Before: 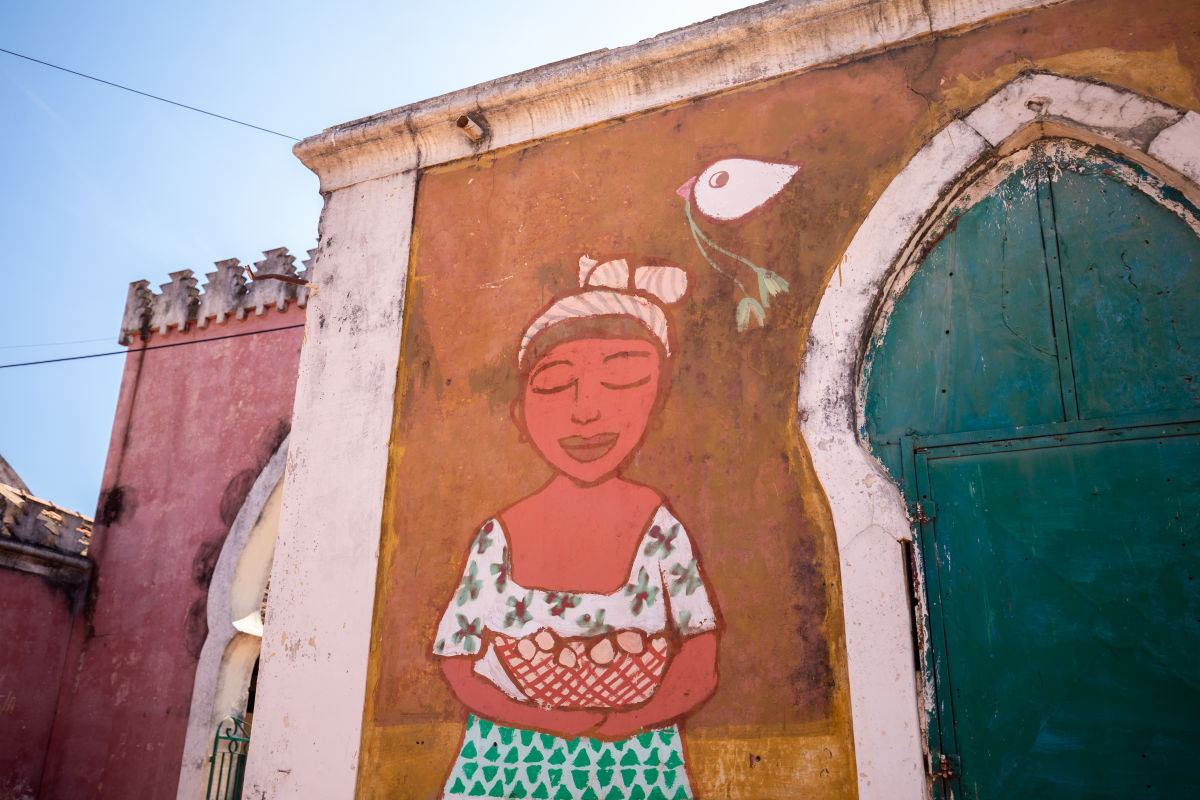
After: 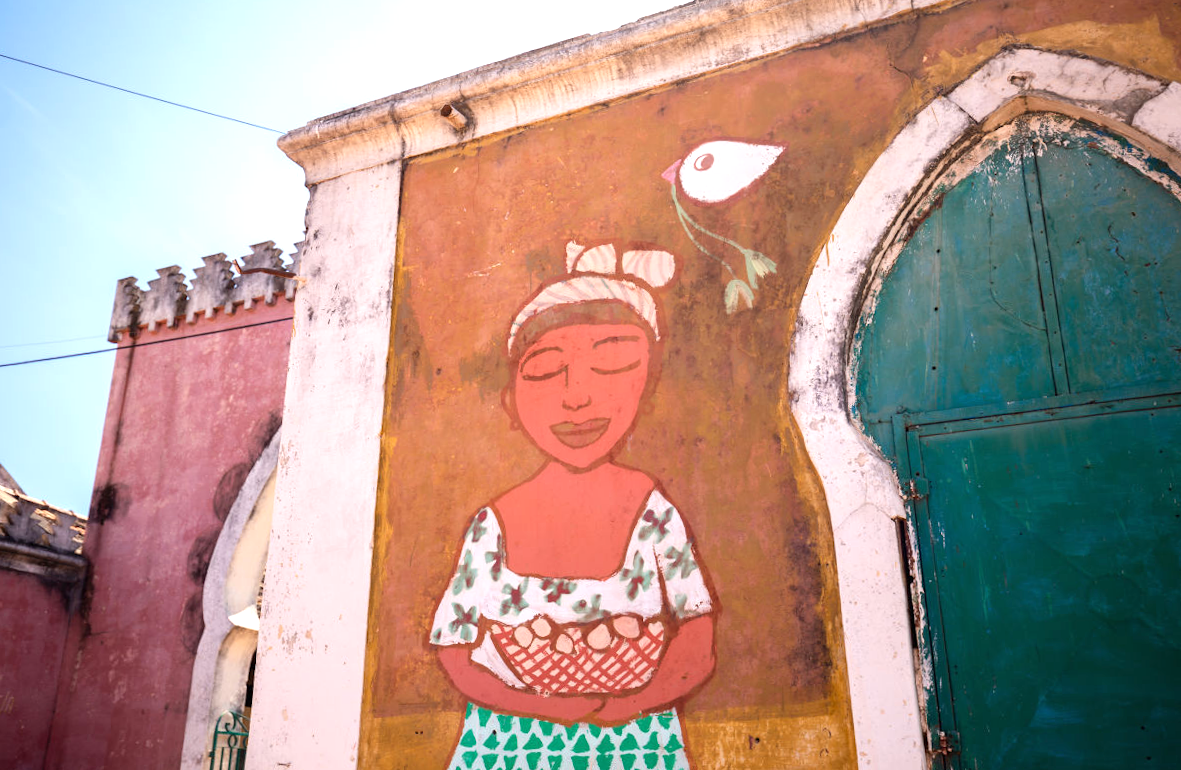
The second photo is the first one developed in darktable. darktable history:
rotate and perspective: rotation -1.42°, crop left 0.016, crop right 0.984, crop top 0.035, crop bottom 0.965
exposure: black level correction 0, exposure 0.5 EV, compensate highlight preservation false
